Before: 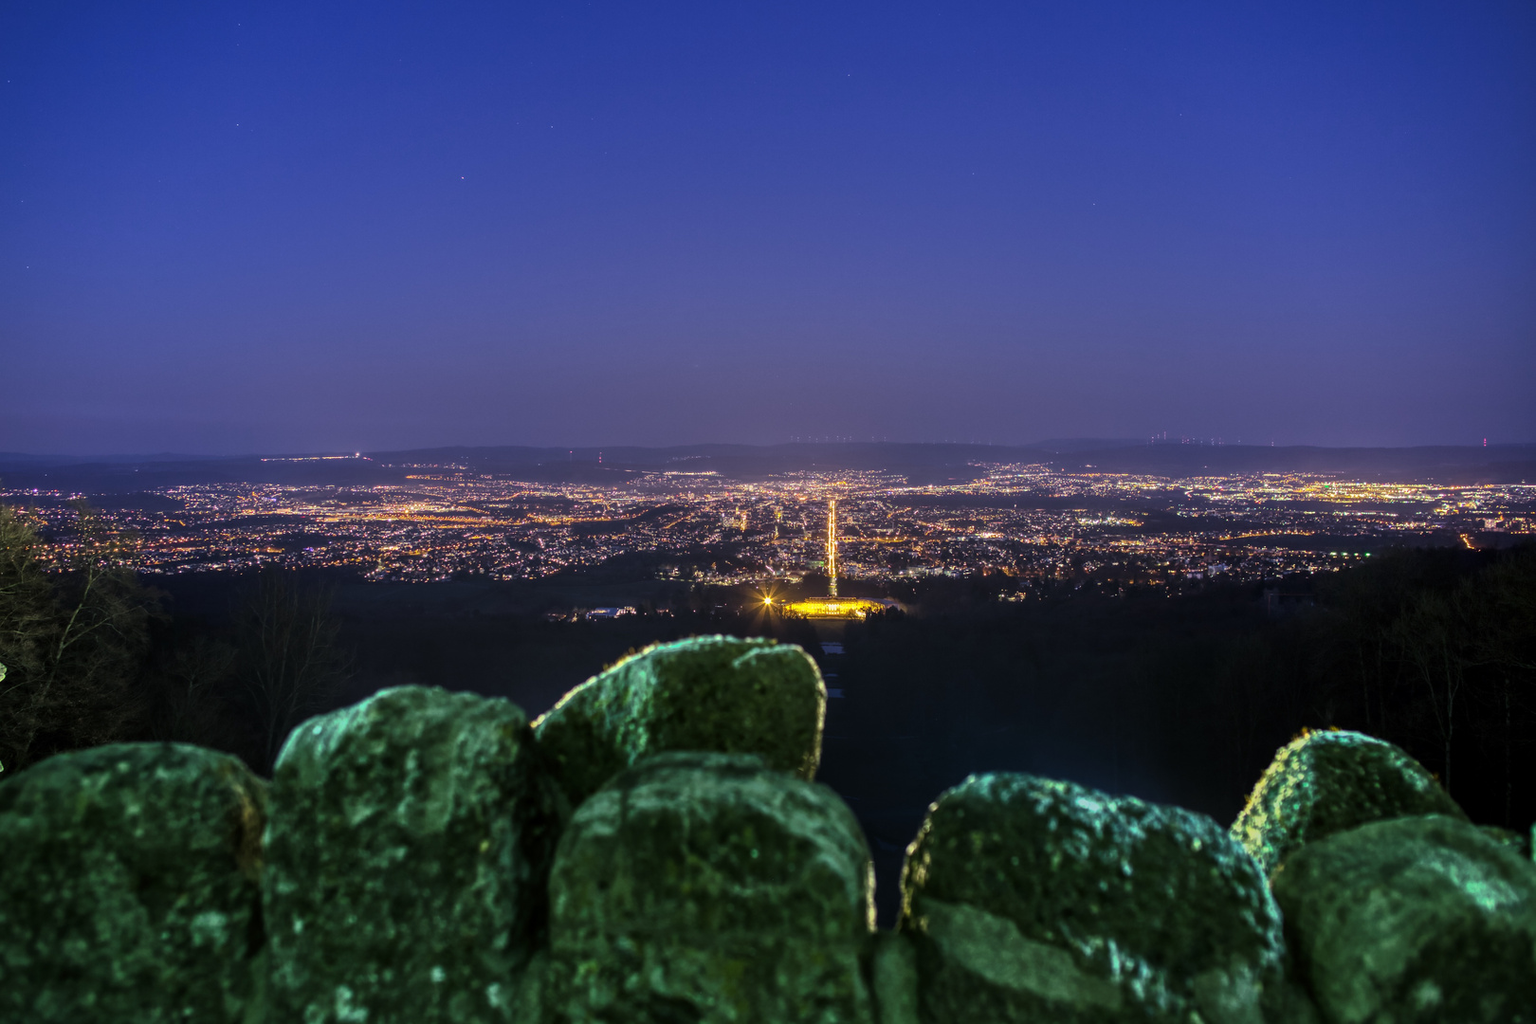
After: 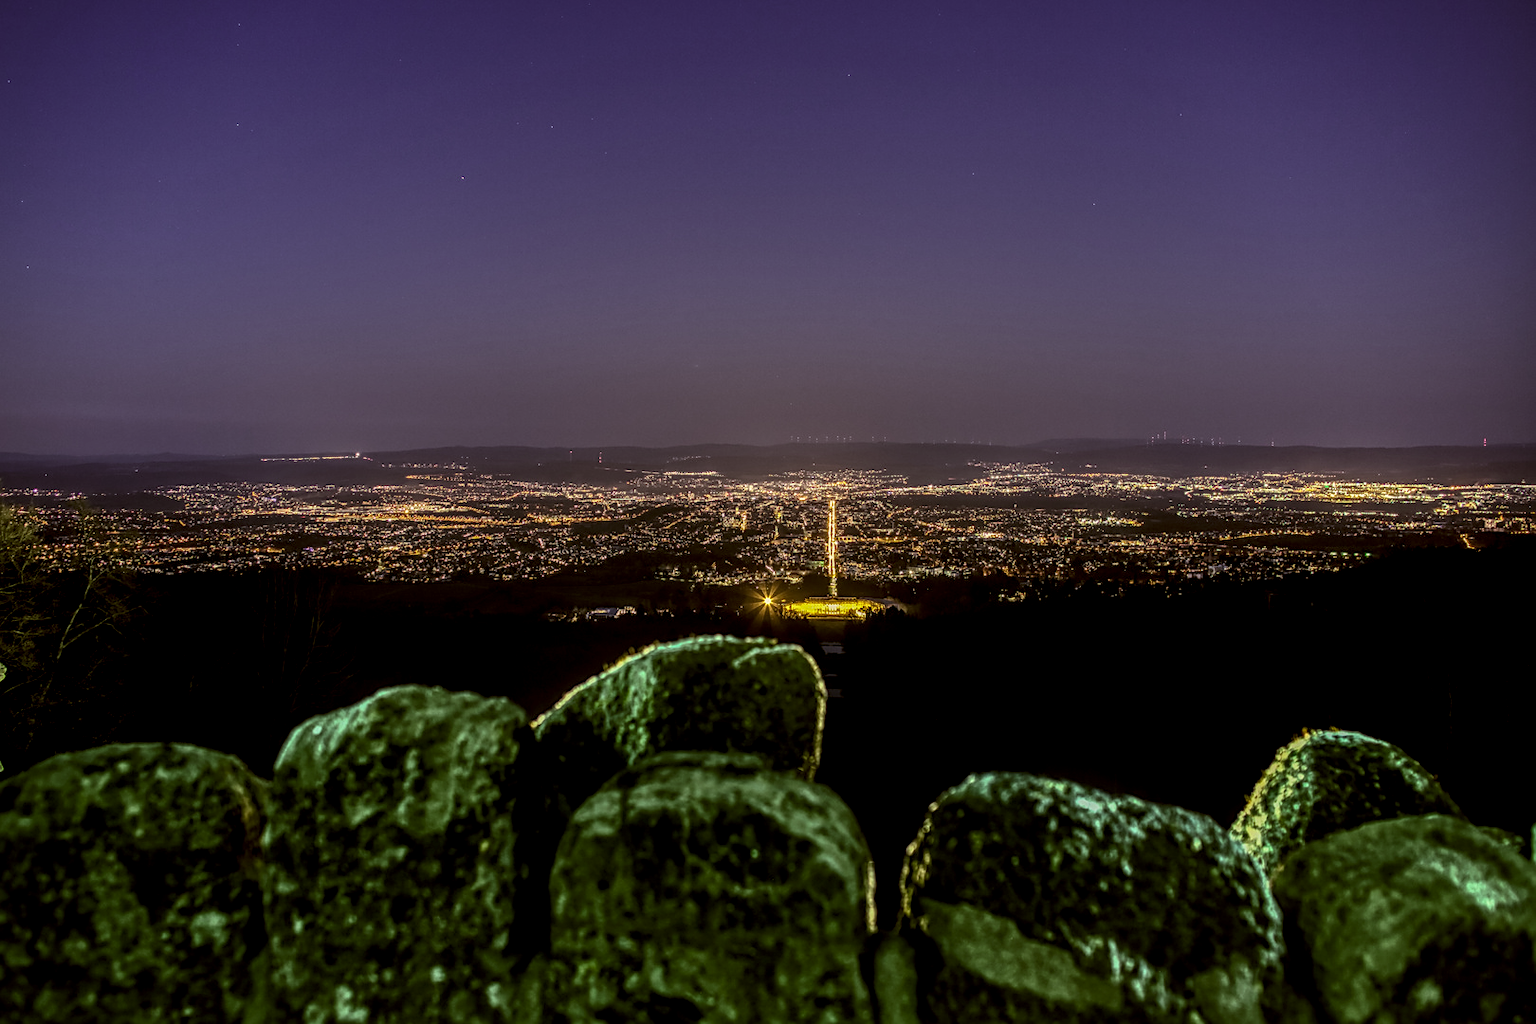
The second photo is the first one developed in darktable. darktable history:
color correction: highlights a* -1.8, highlights b* 10.59, shadows a* 0.679, shadows b* 20.02
exposure: exposure -0.898 EV, compensate highlight preservation false
sharpen: on, module defaults
local contrast: highlights 3%, shadows 5%, detail 181%
